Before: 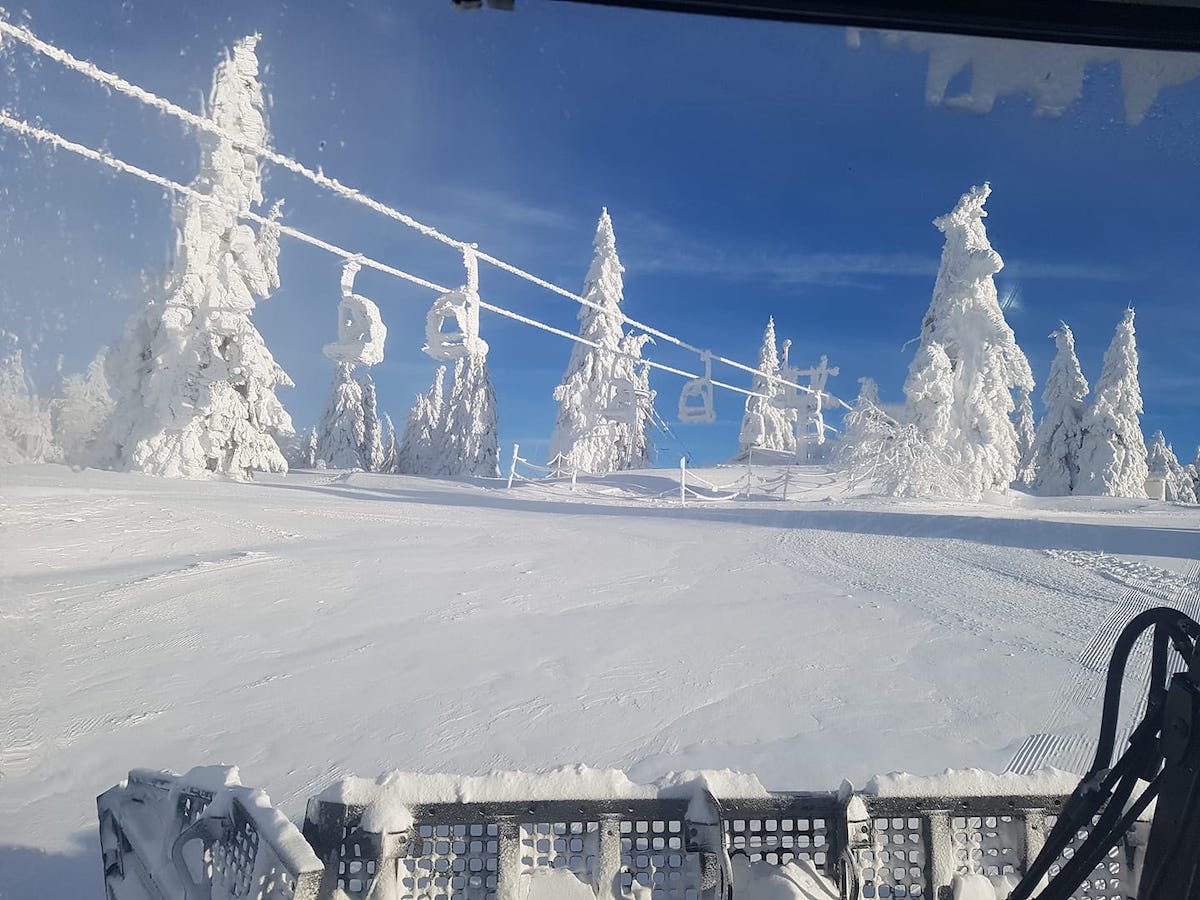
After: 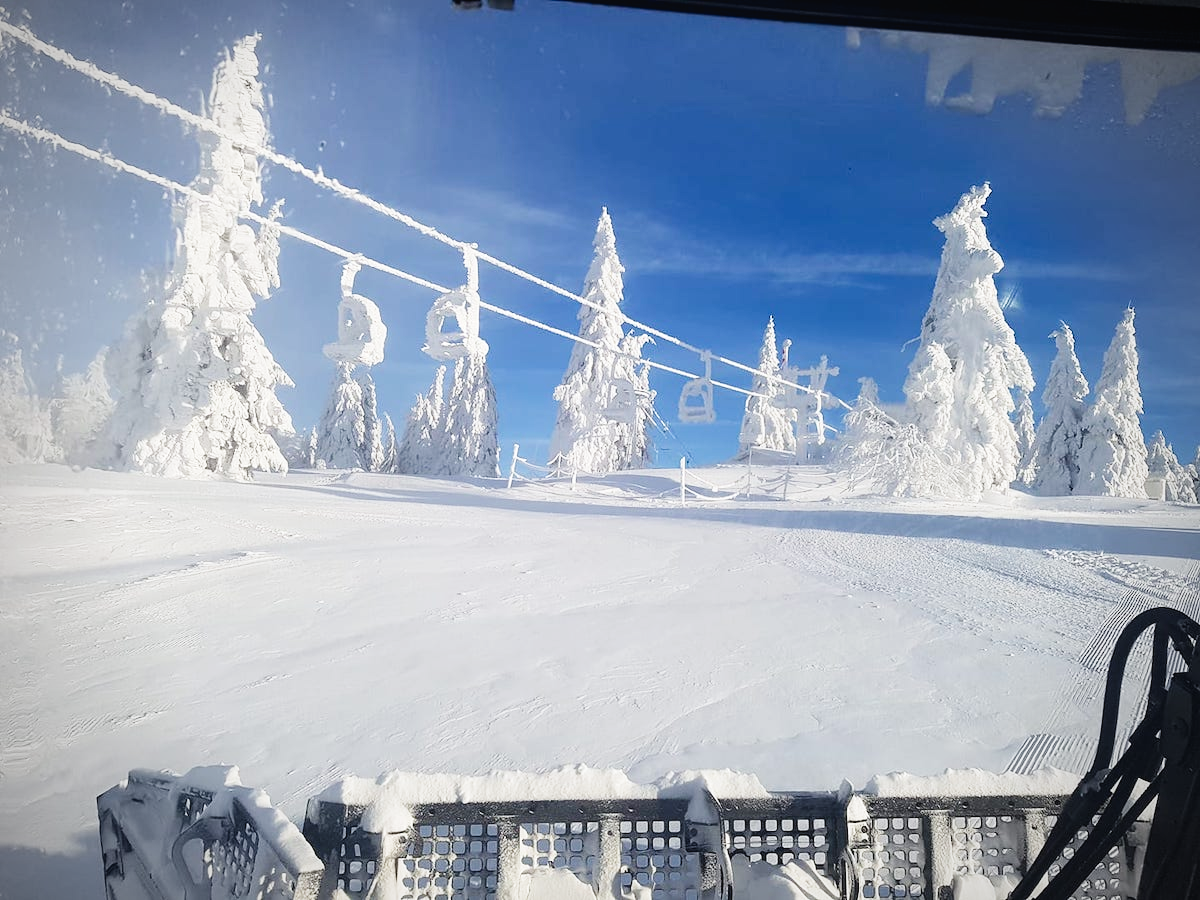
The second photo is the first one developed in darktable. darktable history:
vignetting: width/height ratio 1.091
tone curve: curves: ch0 [(0, 0.024) (0.049, 0.038) (0.176, 0.162) (0.311, 0.337) (0.416, 0.471) (0.565, 0.658) (0.817, 0.911) (1, 1)]; ch1 [(0, 0) (0.351, 0.347) (0.446, 0.42) (0.481, 0.463) (0.504, 0.504) (0.522, 0.521) (0.546, 0.563) (0.622, 0.664) (0.728, 0.786) (1, 1)]; ch2 [(0, 0) (0.327, 0.324) (0.427, 0.413) (0.458, 0.444) (0.502, 0.504) (0.526, 0.539) (0.547, 0.581) (0.601, 0.61) (0.76, 0.765) (1, 1)], preserve colors none
